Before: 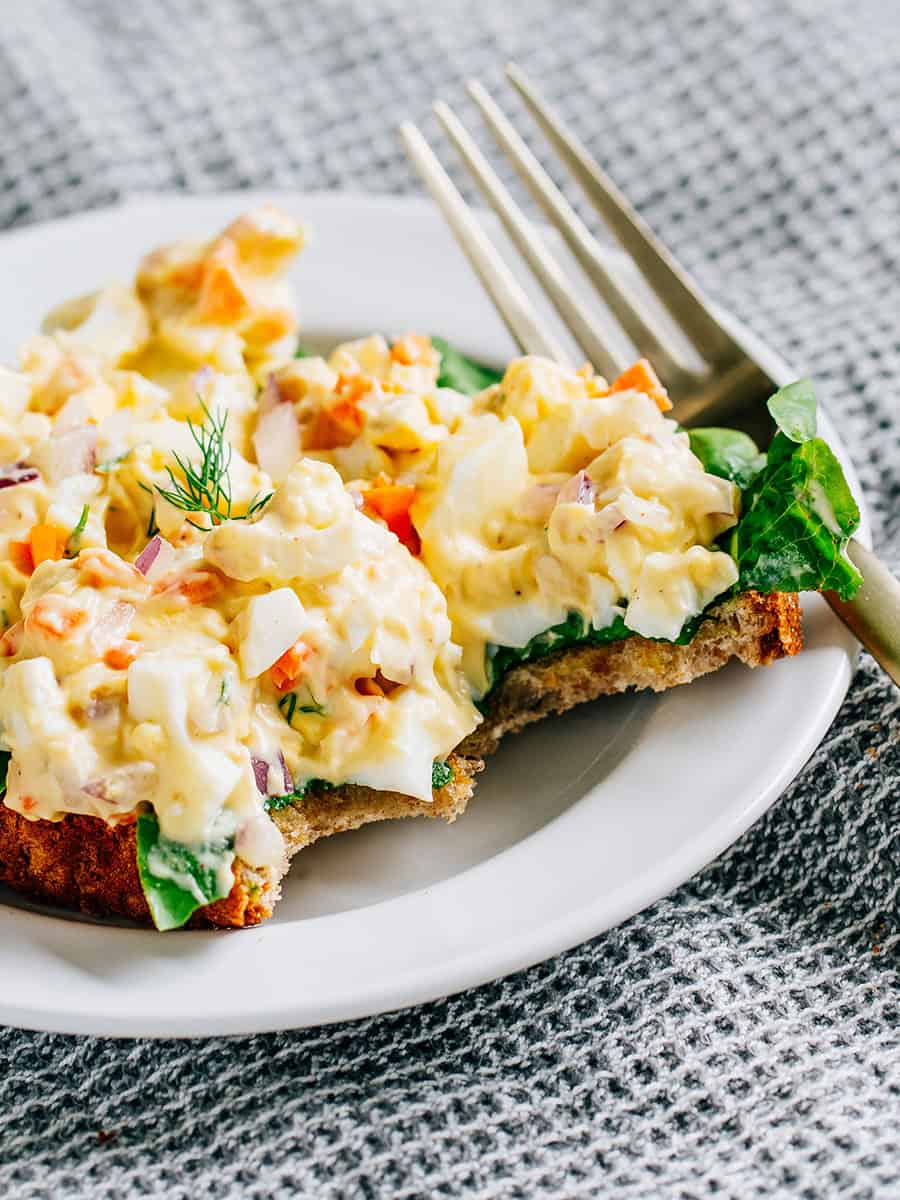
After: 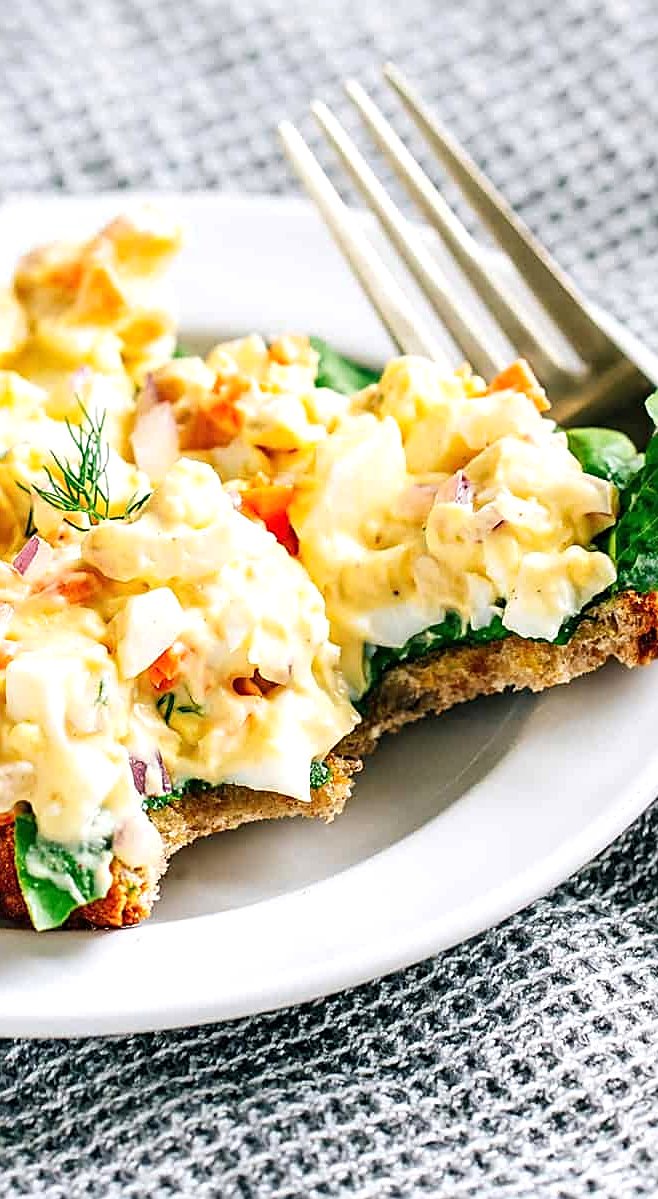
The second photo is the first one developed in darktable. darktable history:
crop: left 13.559%, top 0%, right 13.324%
sharpen: on, module defaults
exposure: black level correction 0, exposure 0.395 EV, compensate exposure bias true, compensate highlight preservation false
